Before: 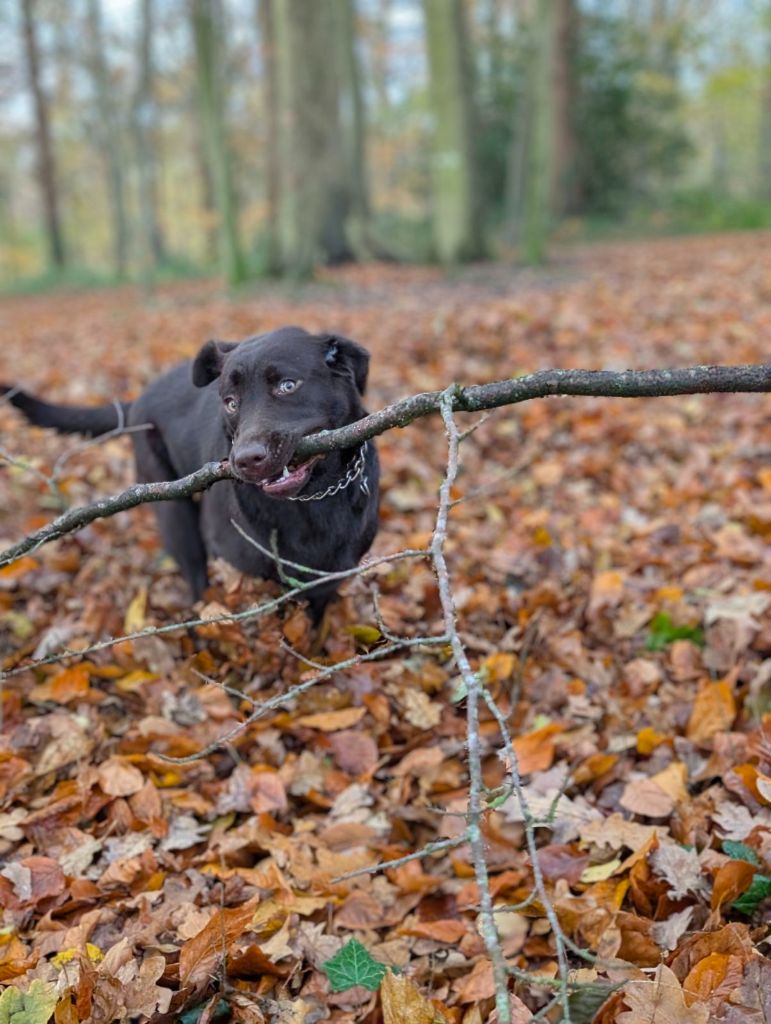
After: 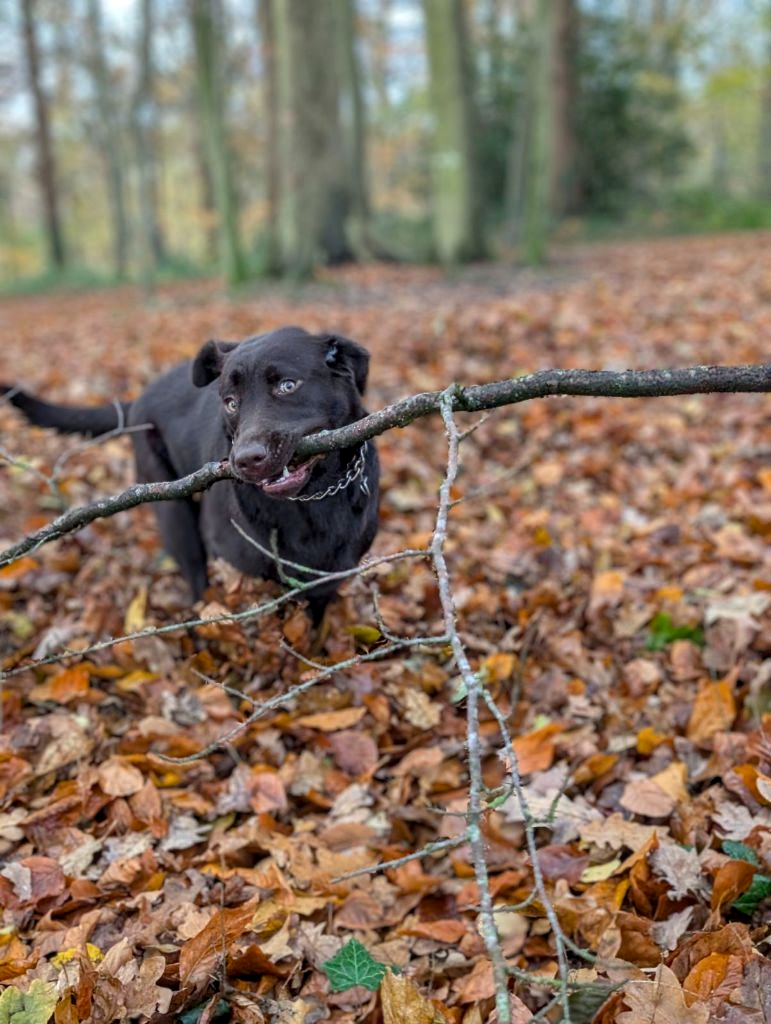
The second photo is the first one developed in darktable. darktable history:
base curve: curves: ch0 [(0, 0) (0.303, 0.277) (1, 1)], preserve colors none
local contrast: on, module defaults
